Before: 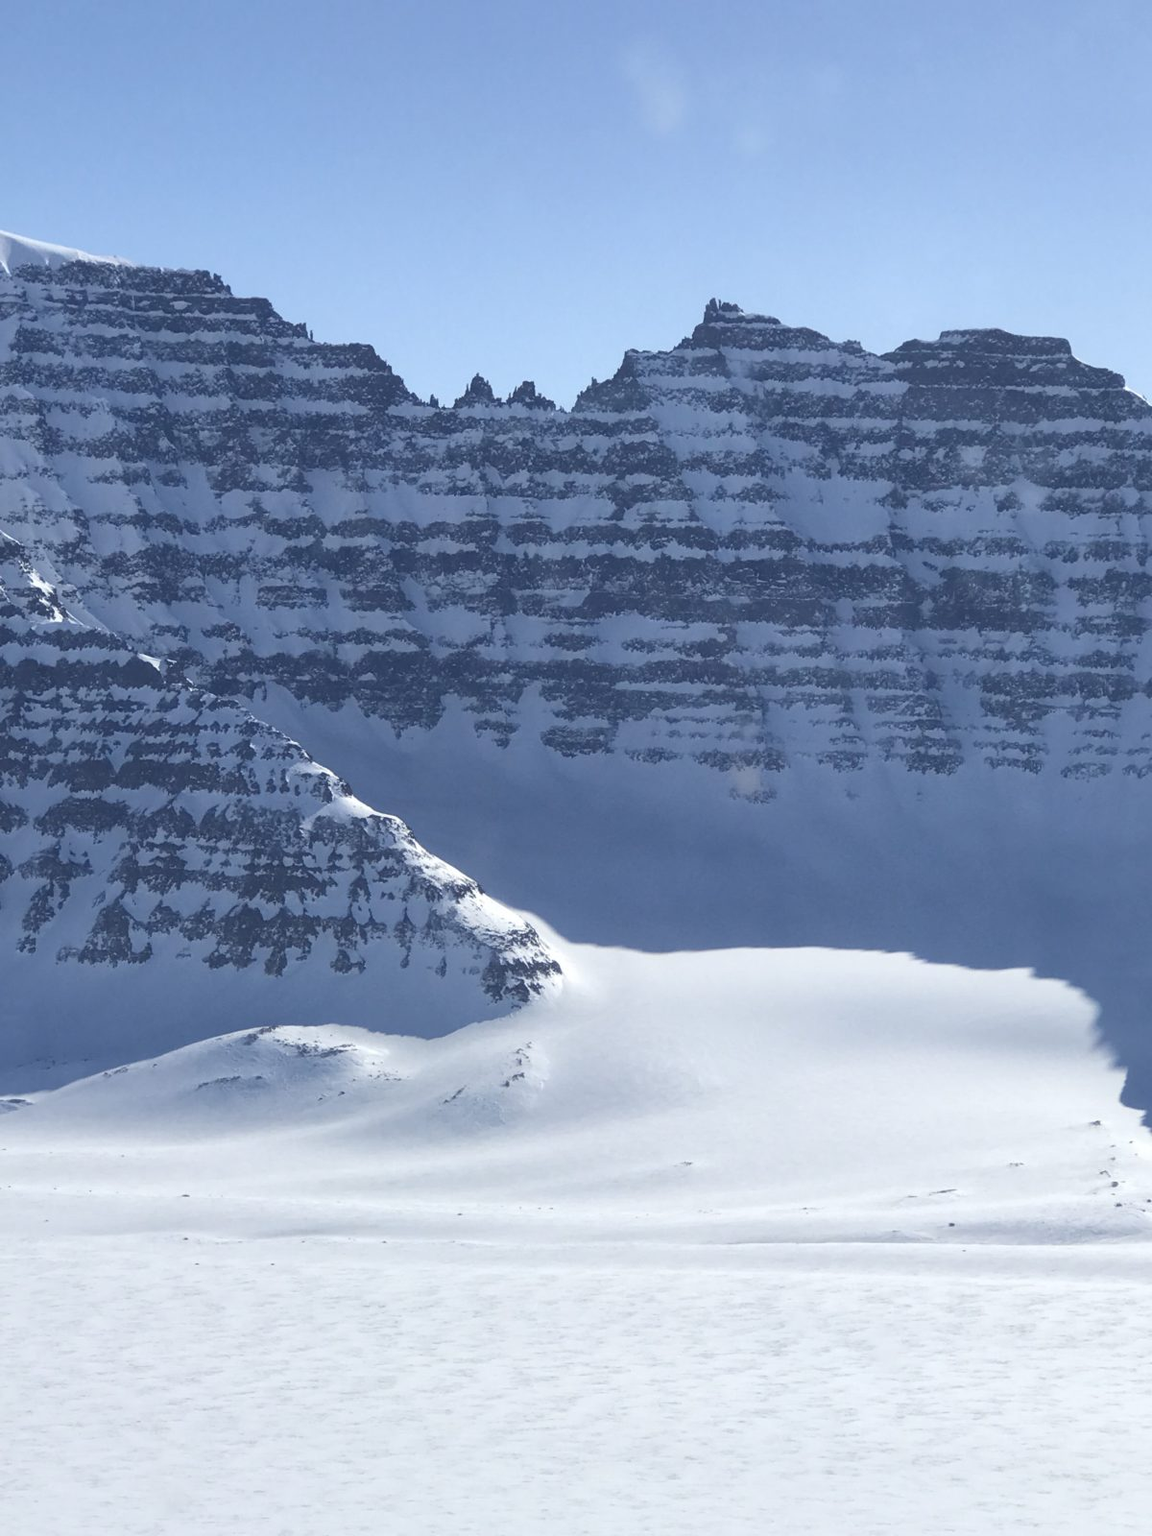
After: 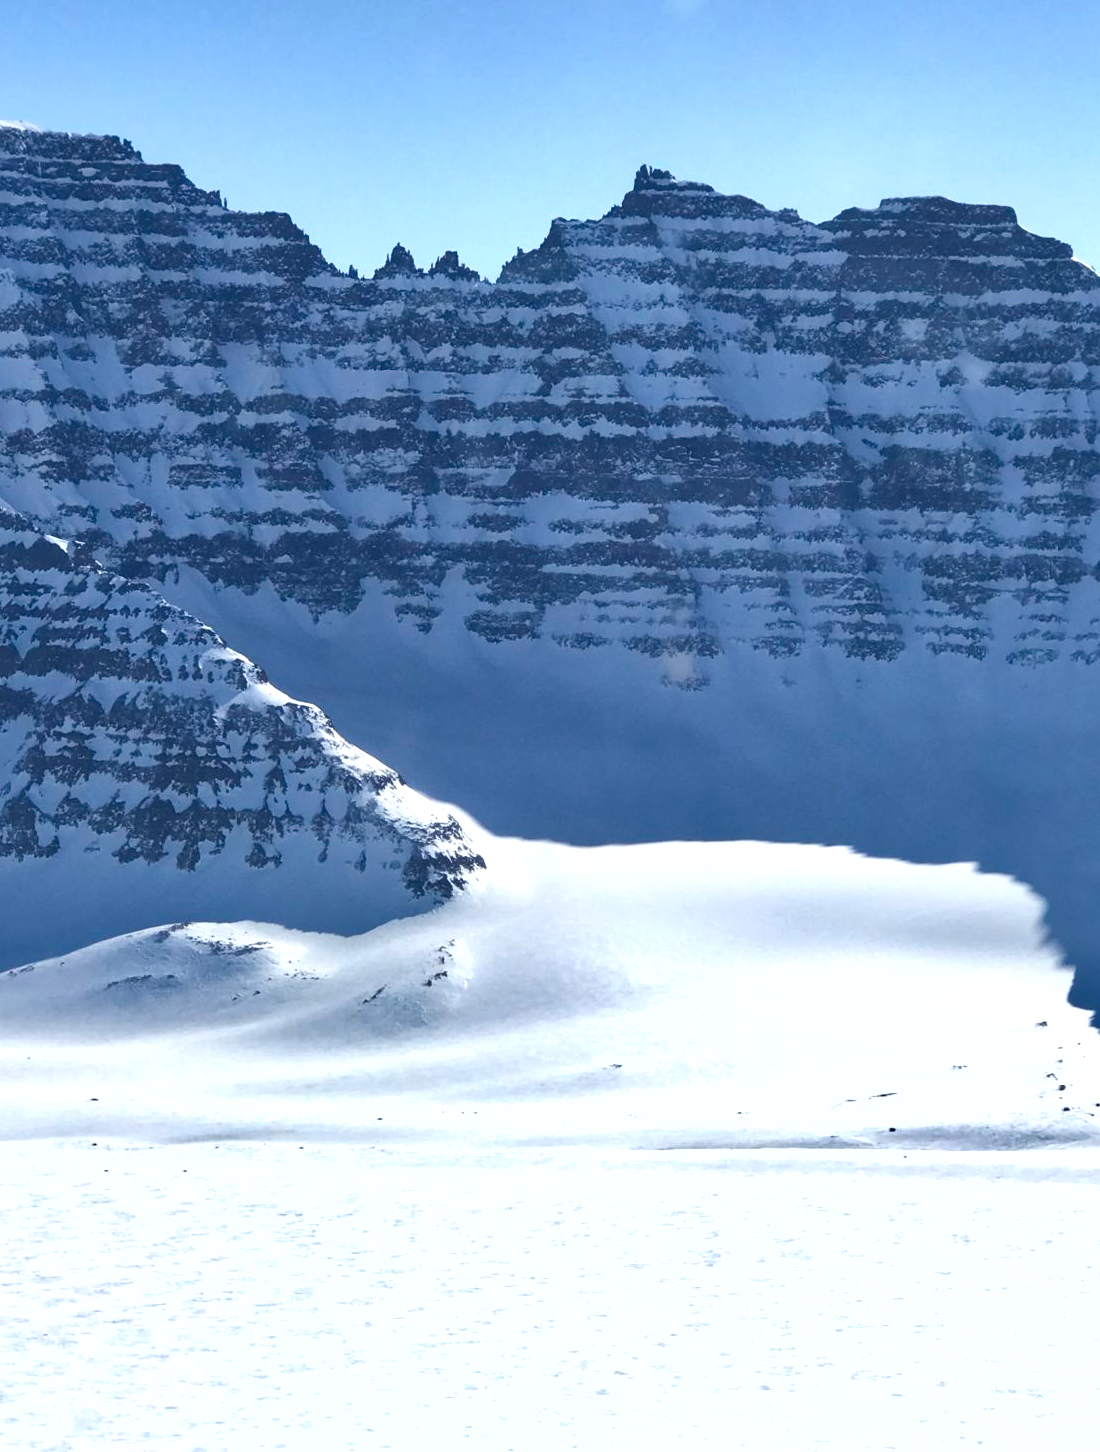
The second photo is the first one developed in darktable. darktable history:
crop and rotate: left 8.262%, top 9.226%
shadows and highlights: soften with gaussian
color balance rgb: shadows lift › luminance -20%, power › hue 72.24°, highlights gain › luminance 15%, global offset › hue 171.6°, perceptual saturation grading › global saturation 14.09%, perceptual saturation grading › highlights -25%, perceptual saturation grading › shadows 25%, global vibrance 25%, contrast 10%
